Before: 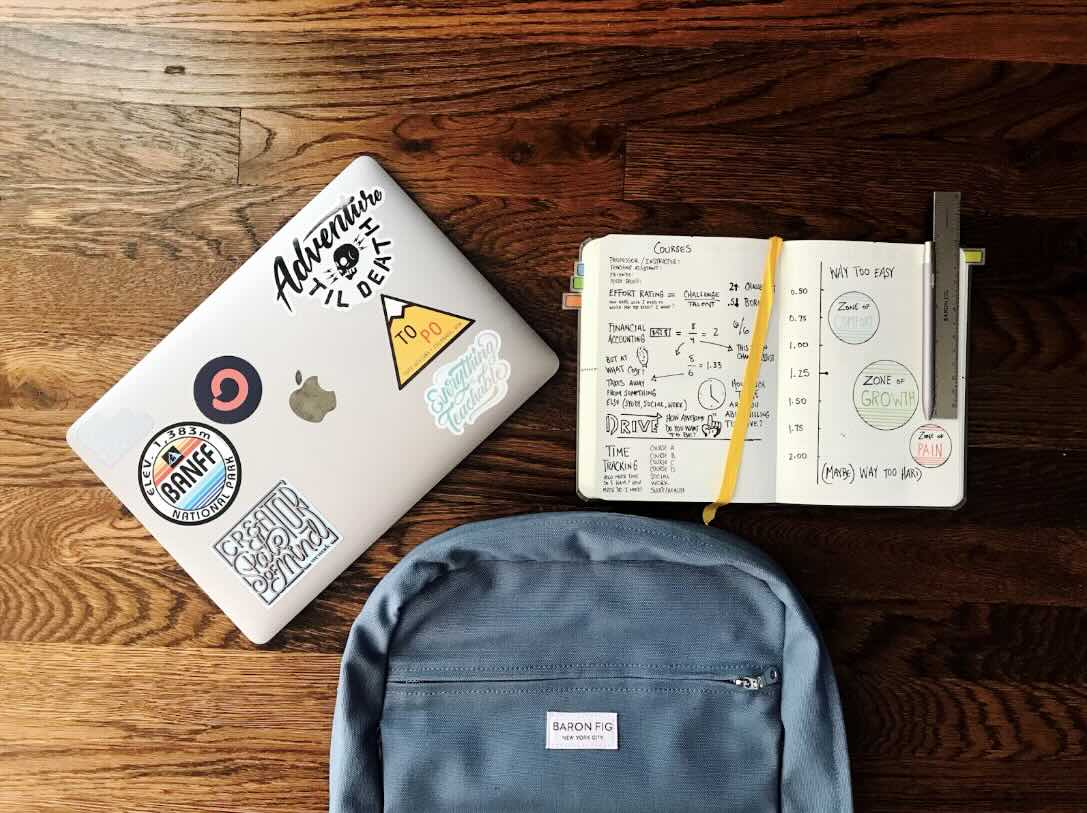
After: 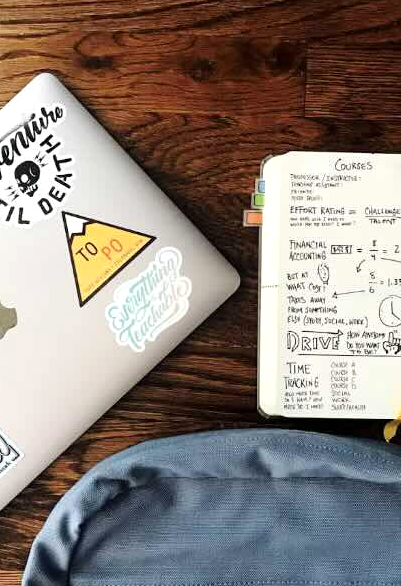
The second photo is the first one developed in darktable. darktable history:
crop and rotate: left 29.529%, top 10.237%, right 33.511%, bottom 17.639%
exposure: exposure 0.201 EV, compensate highlight preservation false
